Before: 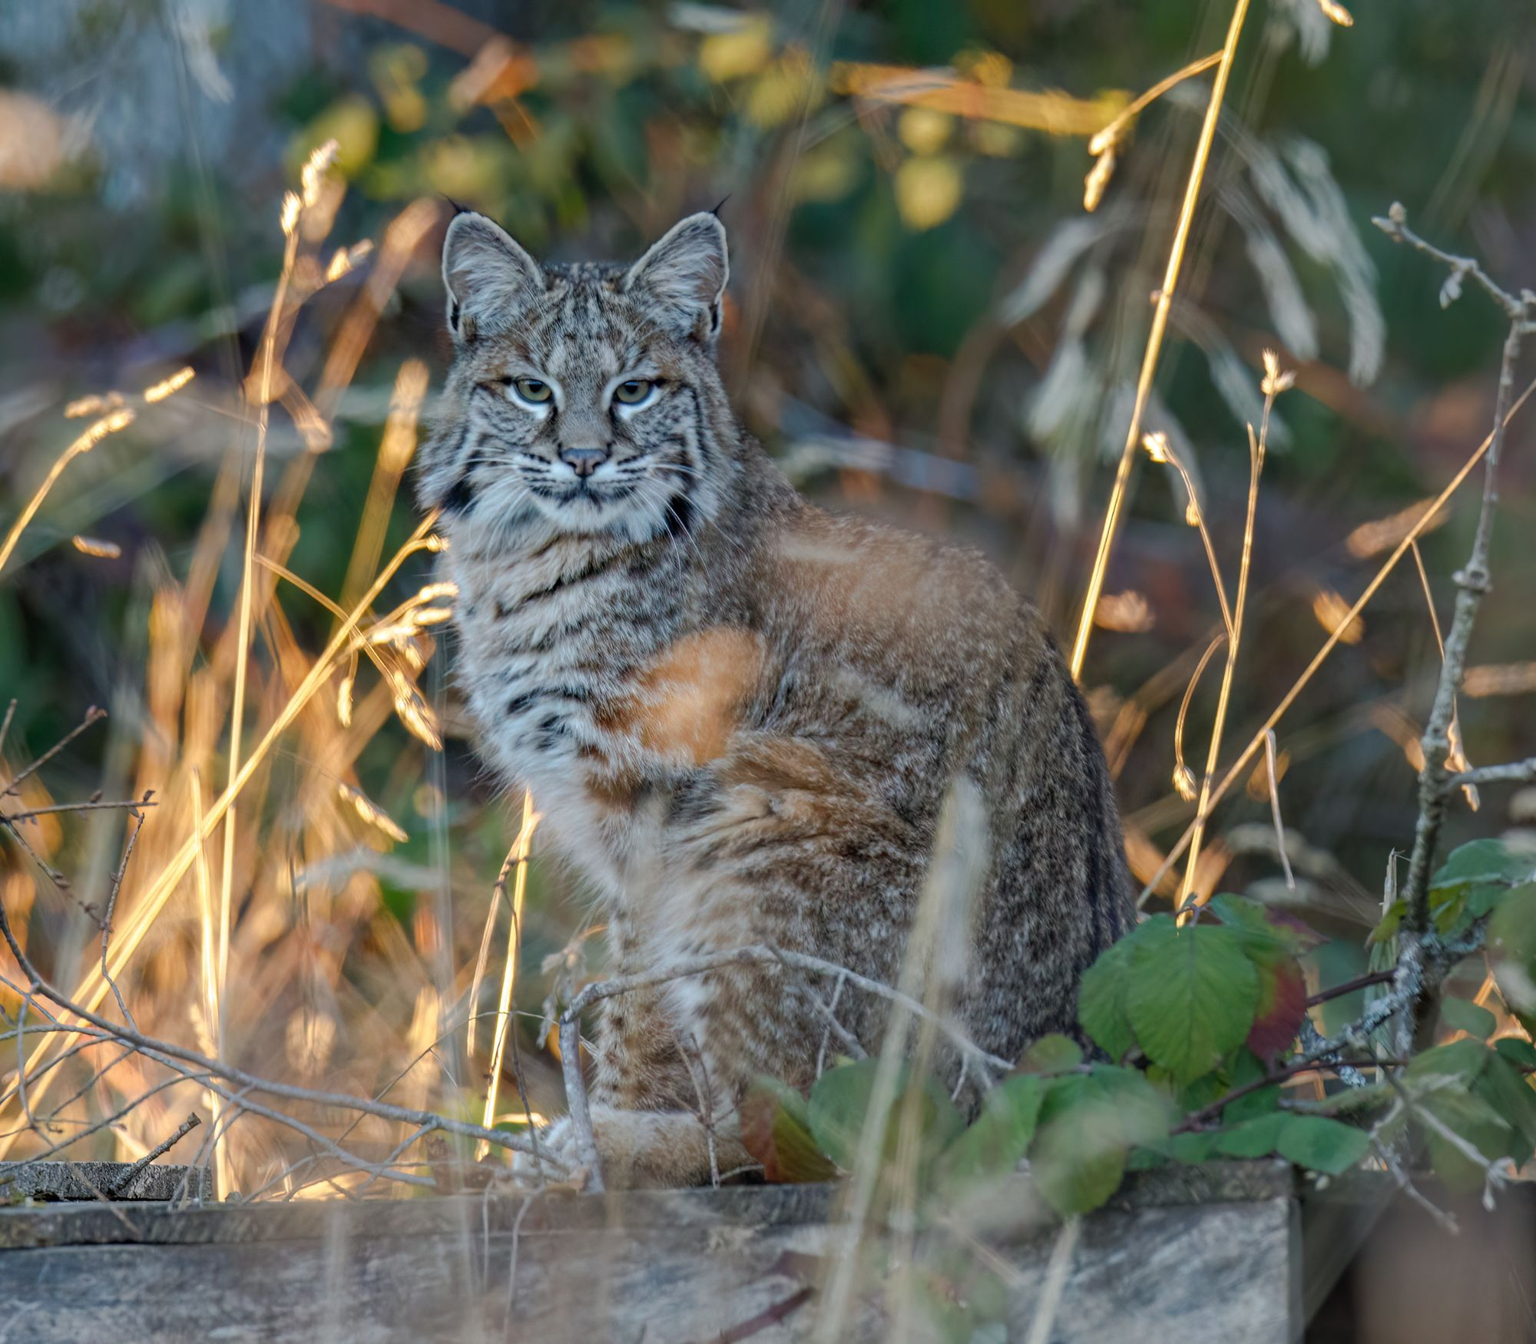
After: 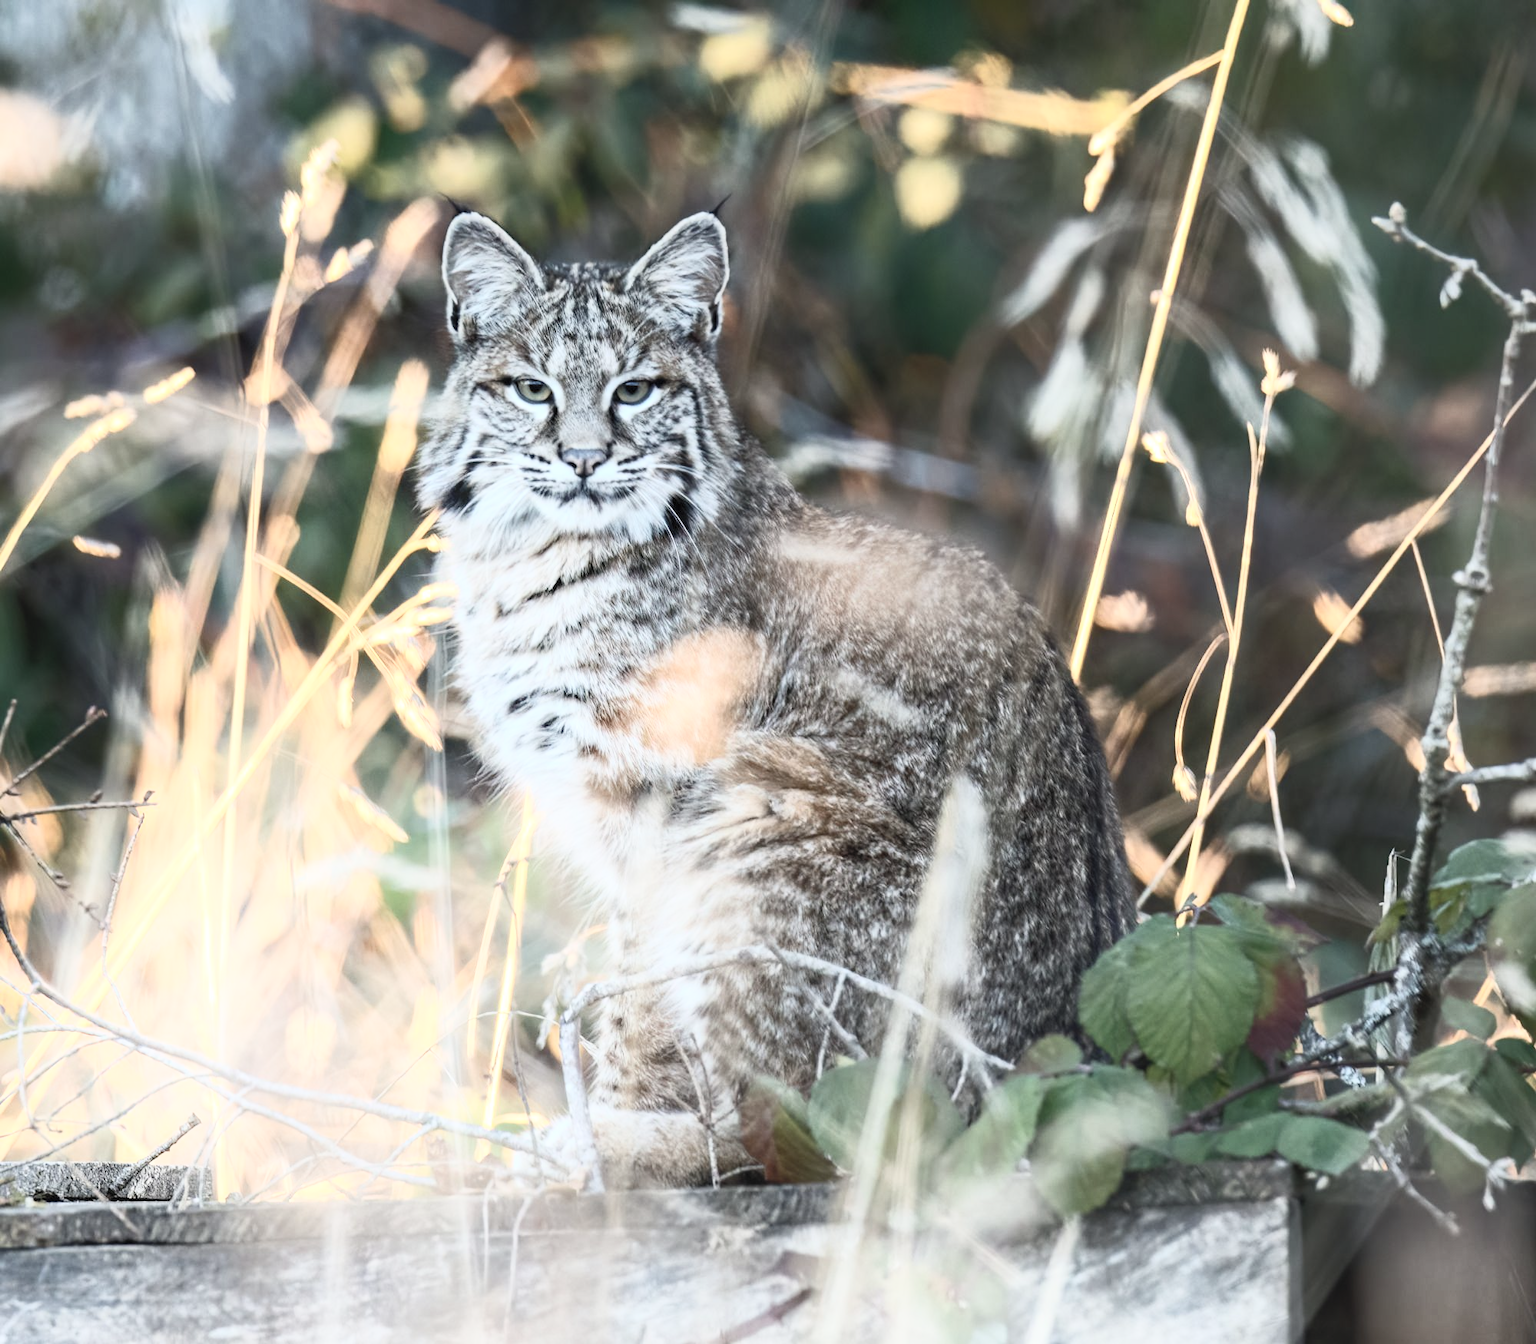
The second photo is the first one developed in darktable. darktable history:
contrast brightness saturation: contrast 0.57, brightness 0.57, saturation -0.34
shadows and highlights: shadows -90, highlights 90, soften with gaussian
